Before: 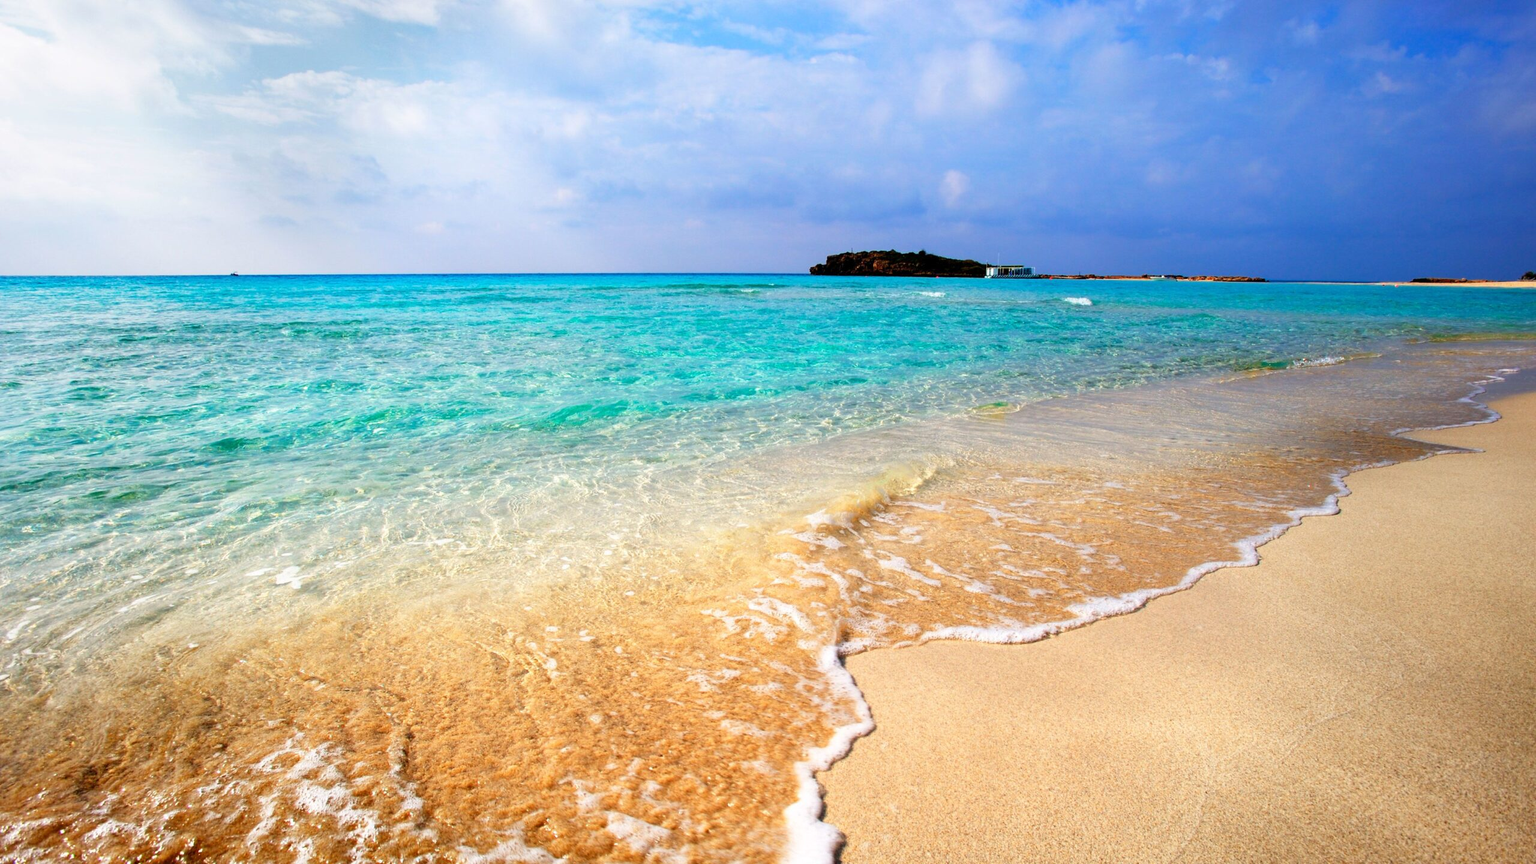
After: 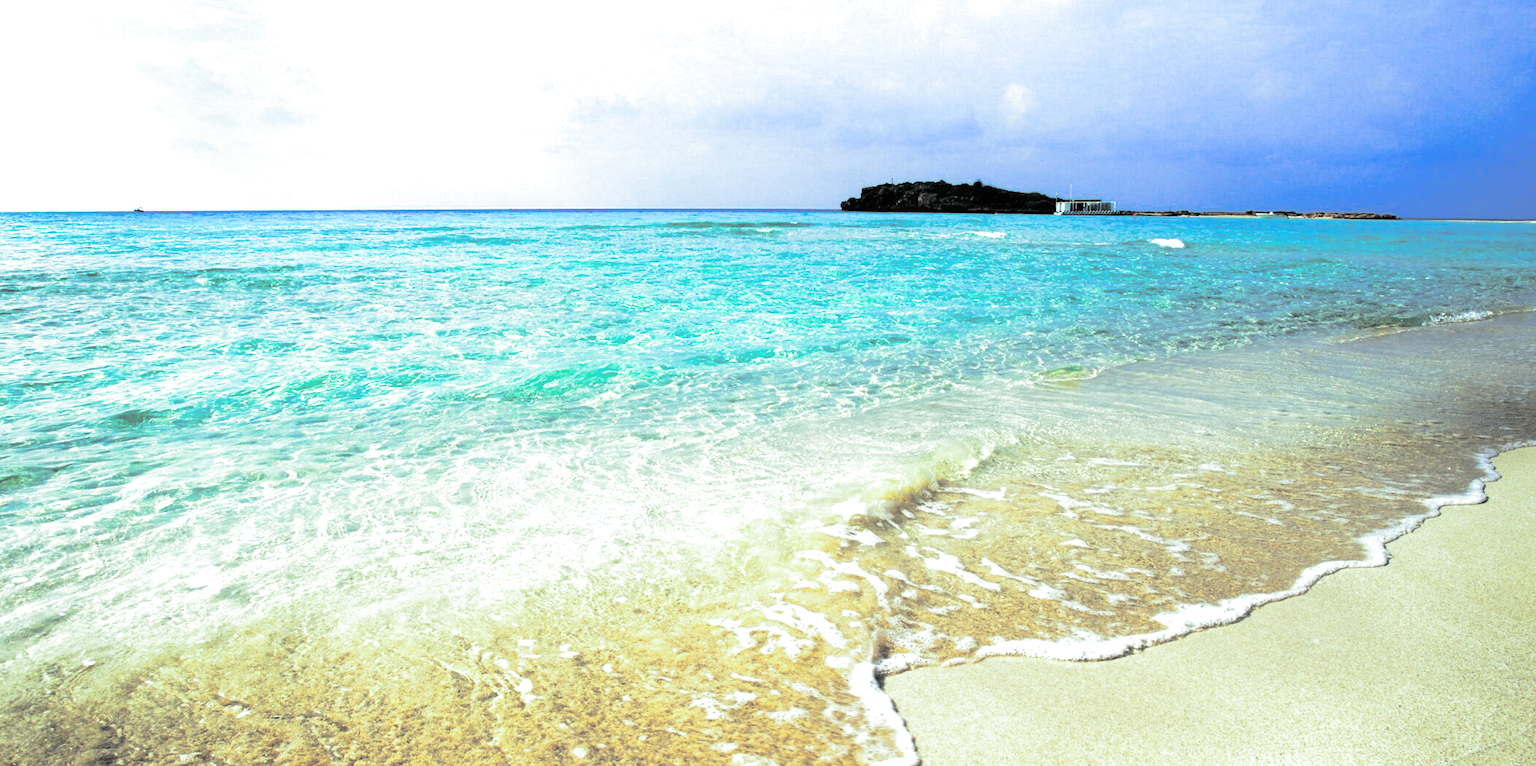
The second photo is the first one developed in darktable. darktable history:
exposure: exposure 0.3 EV, compensate highlight preservation false
crop: left 7.856%, top 11.836%, right 10.12%, bottom 15.387%
split-toning: shadows › hue 190.8°, shadows › saturation 0.05, highlights › hue 54°, highlights › saturation 0.05, compress 0%
color balance: mode lift, gamma, gain (sRGB), lift [0.997, 0.979, 1.021, 1.011], gamma [1, 1.084, 0.916, 0.998], gain [1, 0.87, 1.13, 1.101], contrast 4.55%, contrast fulcrum 38.24%, output saturation 104.09%
